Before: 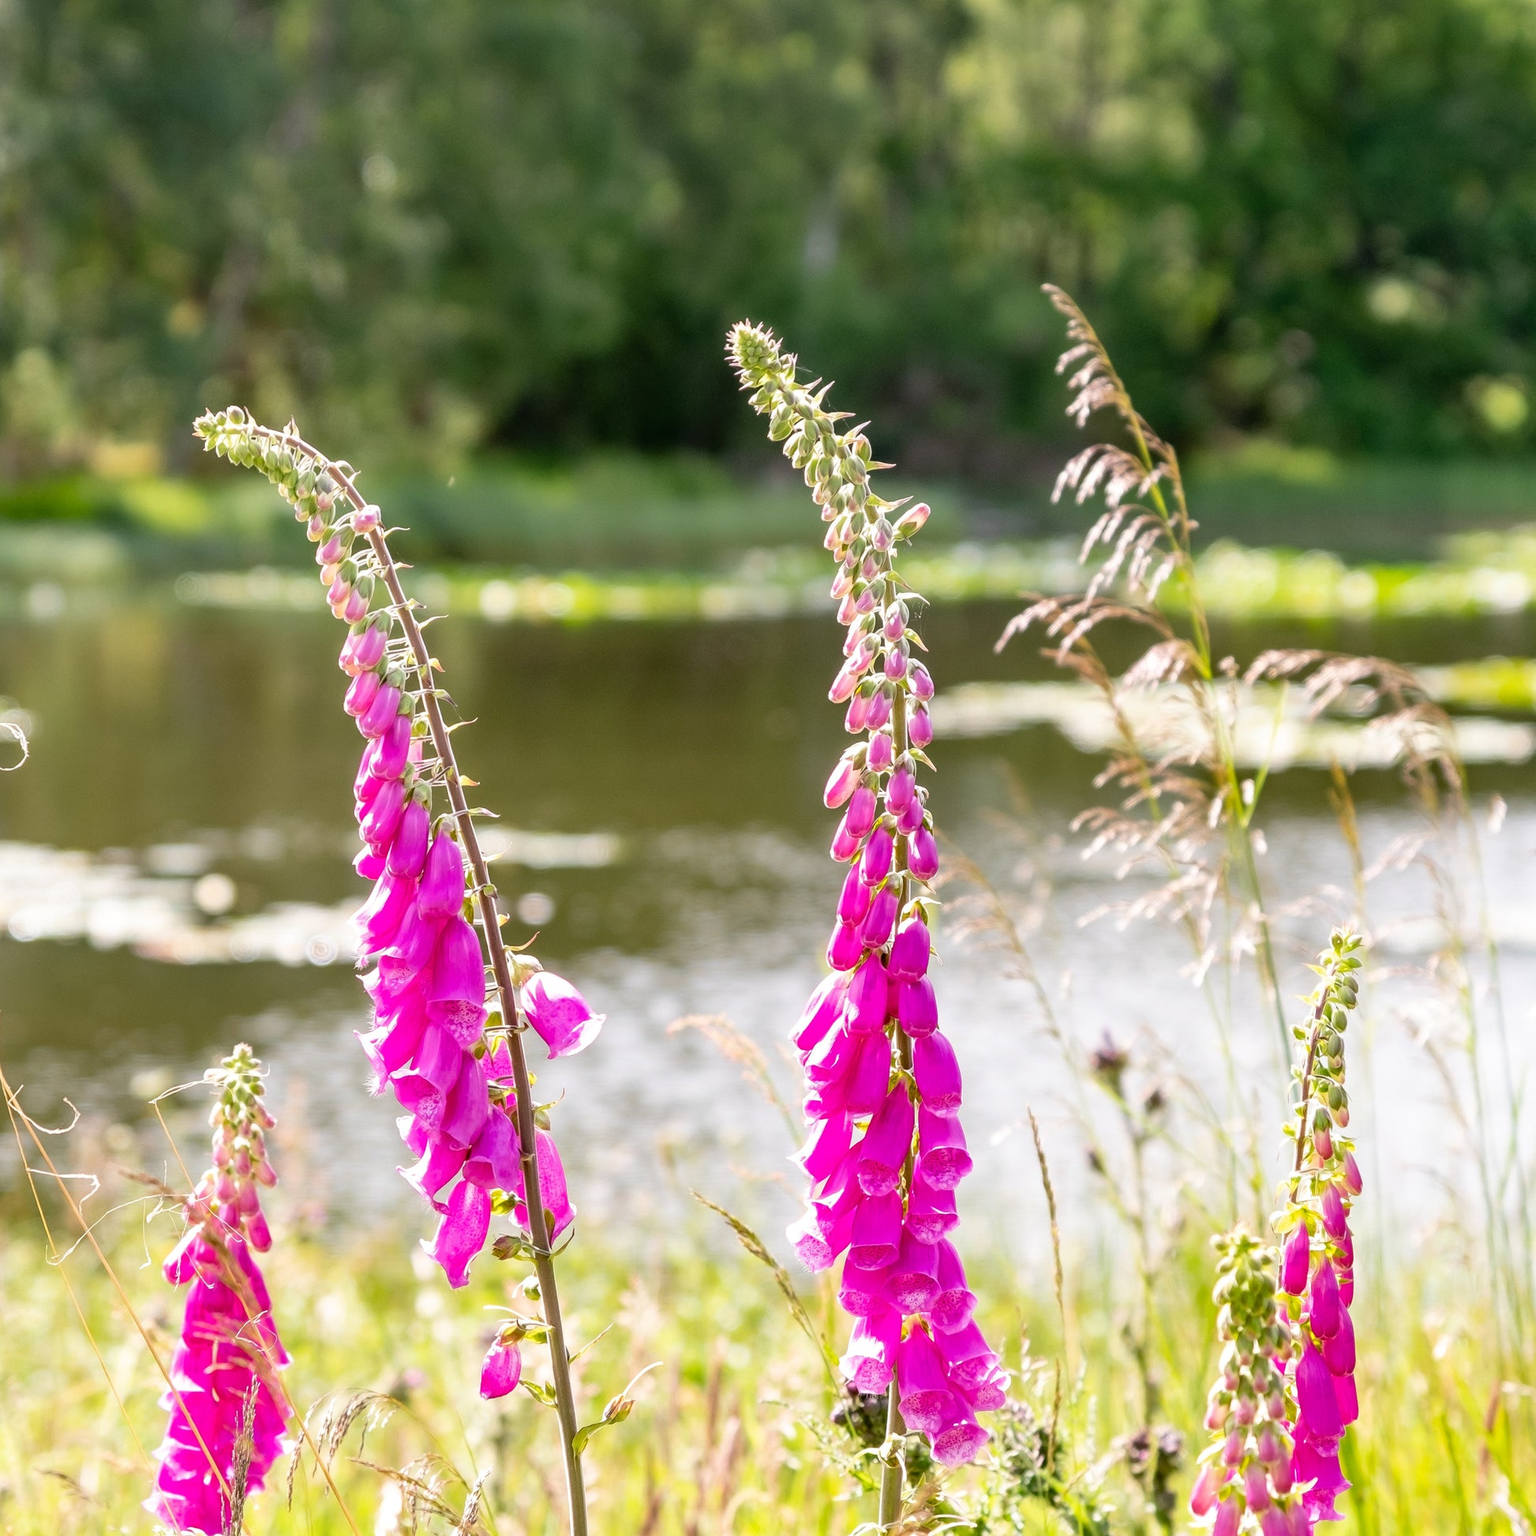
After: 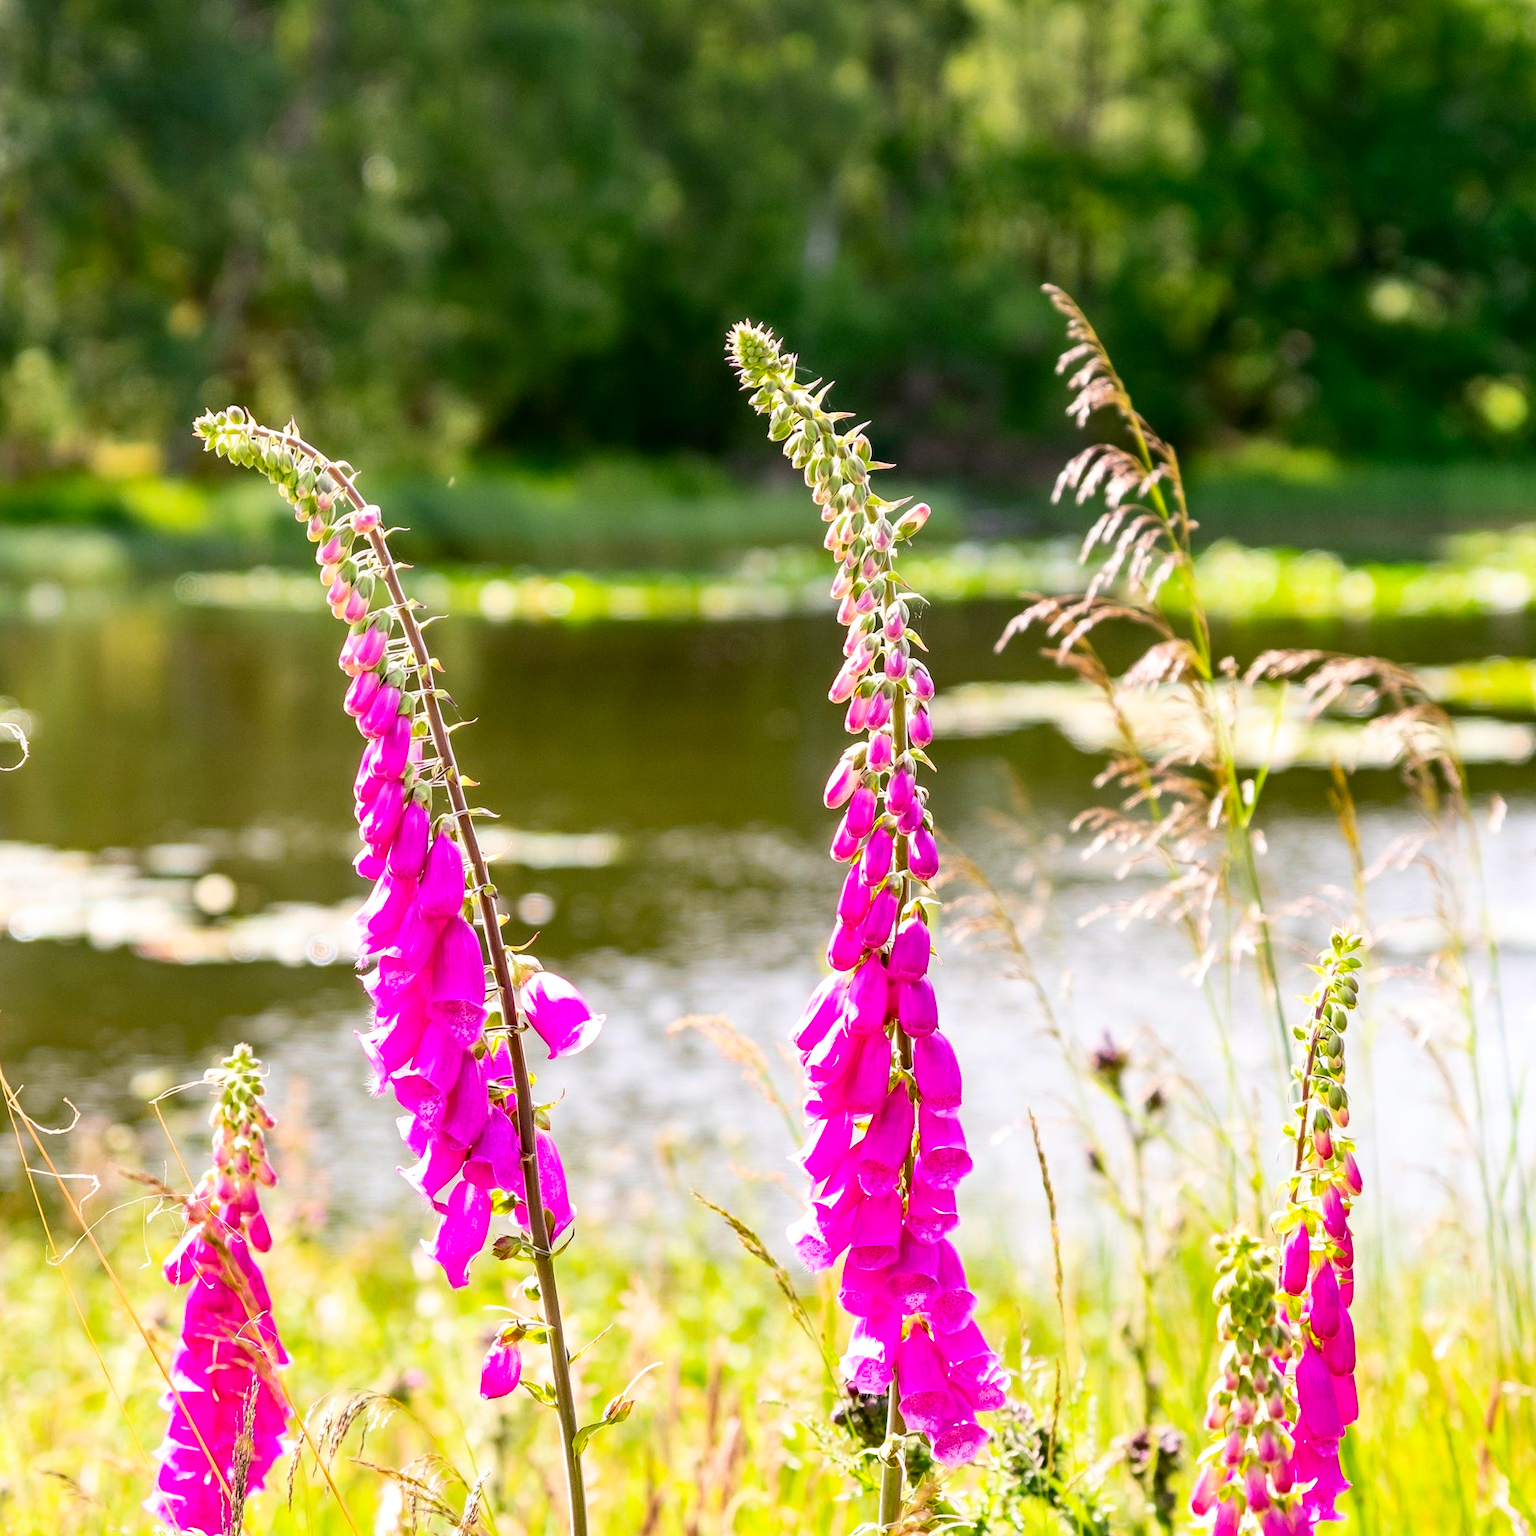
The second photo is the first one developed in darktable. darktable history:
contrast brightness saturation: contrast 0.18, saturation 0.3
haze removal: compatibility mode true, adaptive false
